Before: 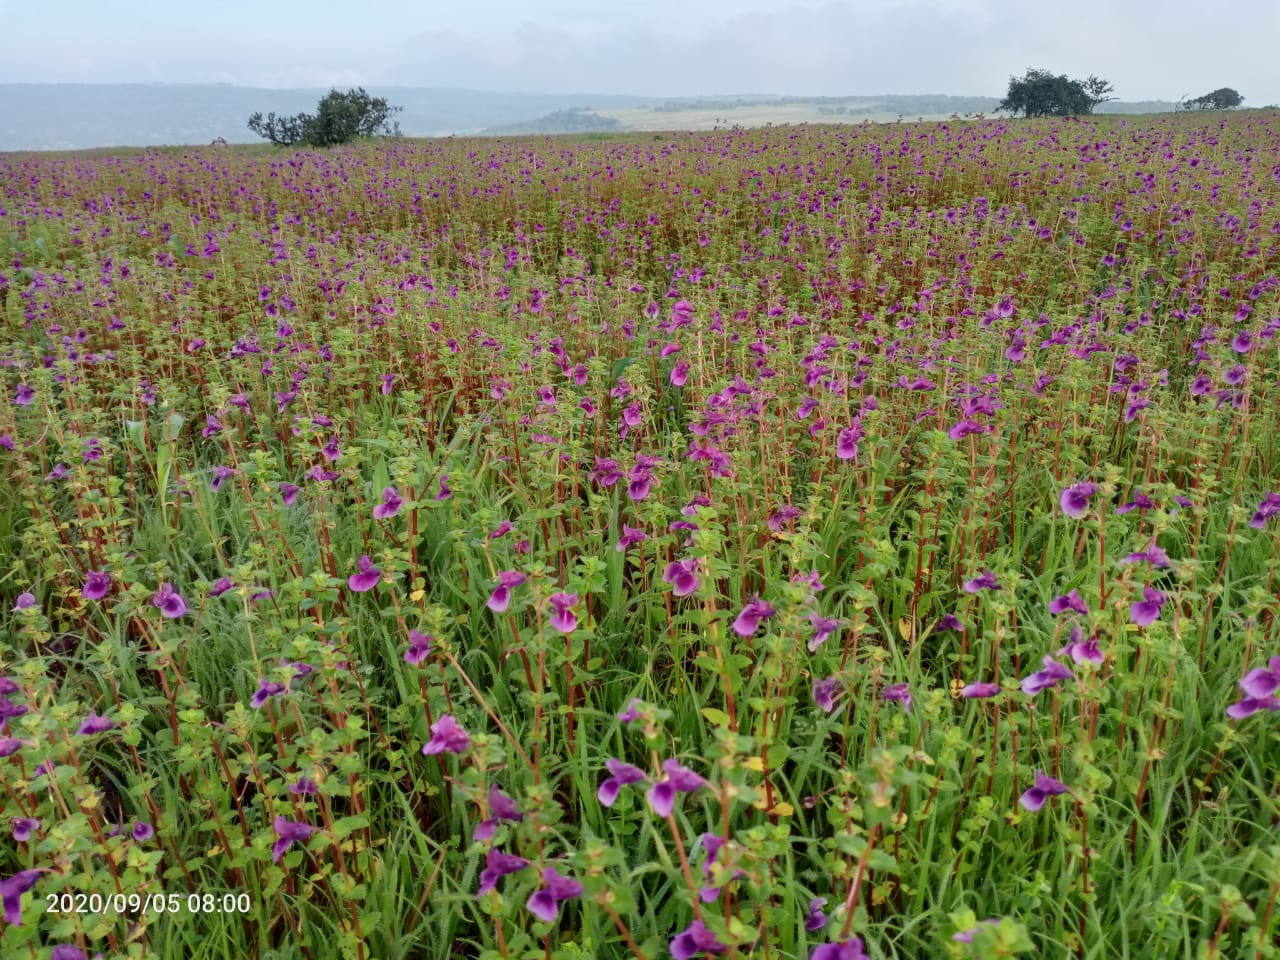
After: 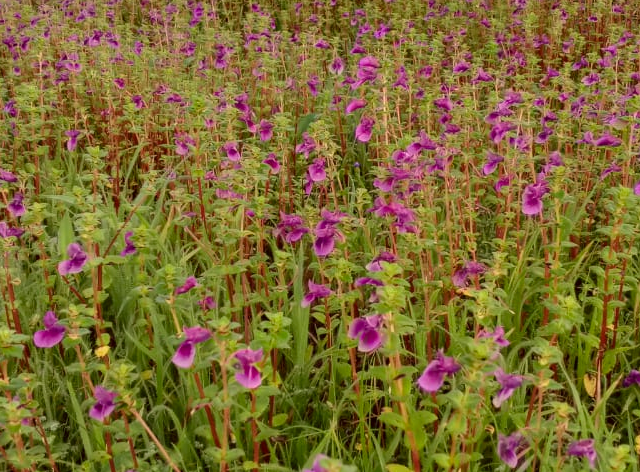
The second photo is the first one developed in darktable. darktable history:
crop: left 24.633%, top 25.469%, right 25.291%, bottom 25.284%
color correction: highlights a* 6.61, highlights b* 7.79, shadows a* 6.11, shadows b* 7.08, saturation 0.919
color balance rgb: perceptual saturation grading › global saturation 0.449%, global vibrance 20%
